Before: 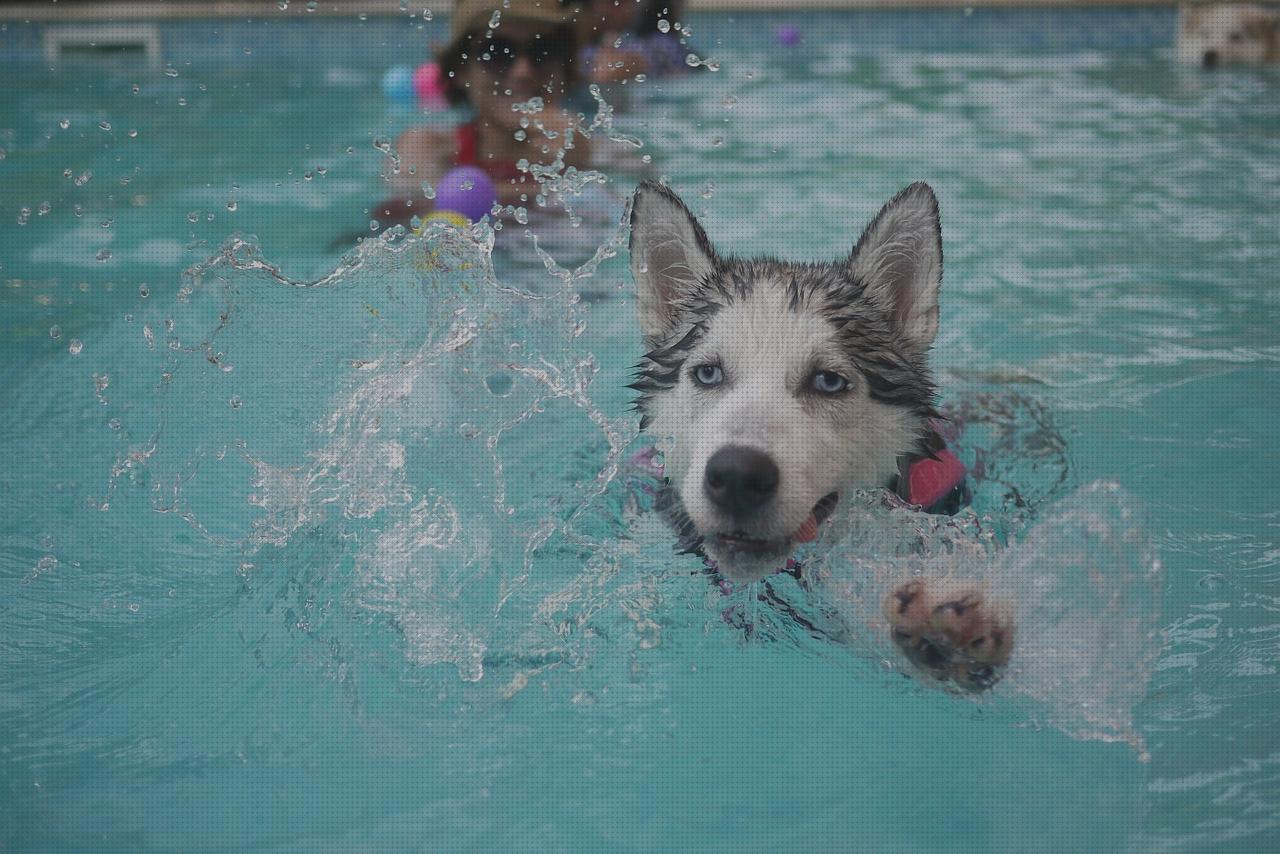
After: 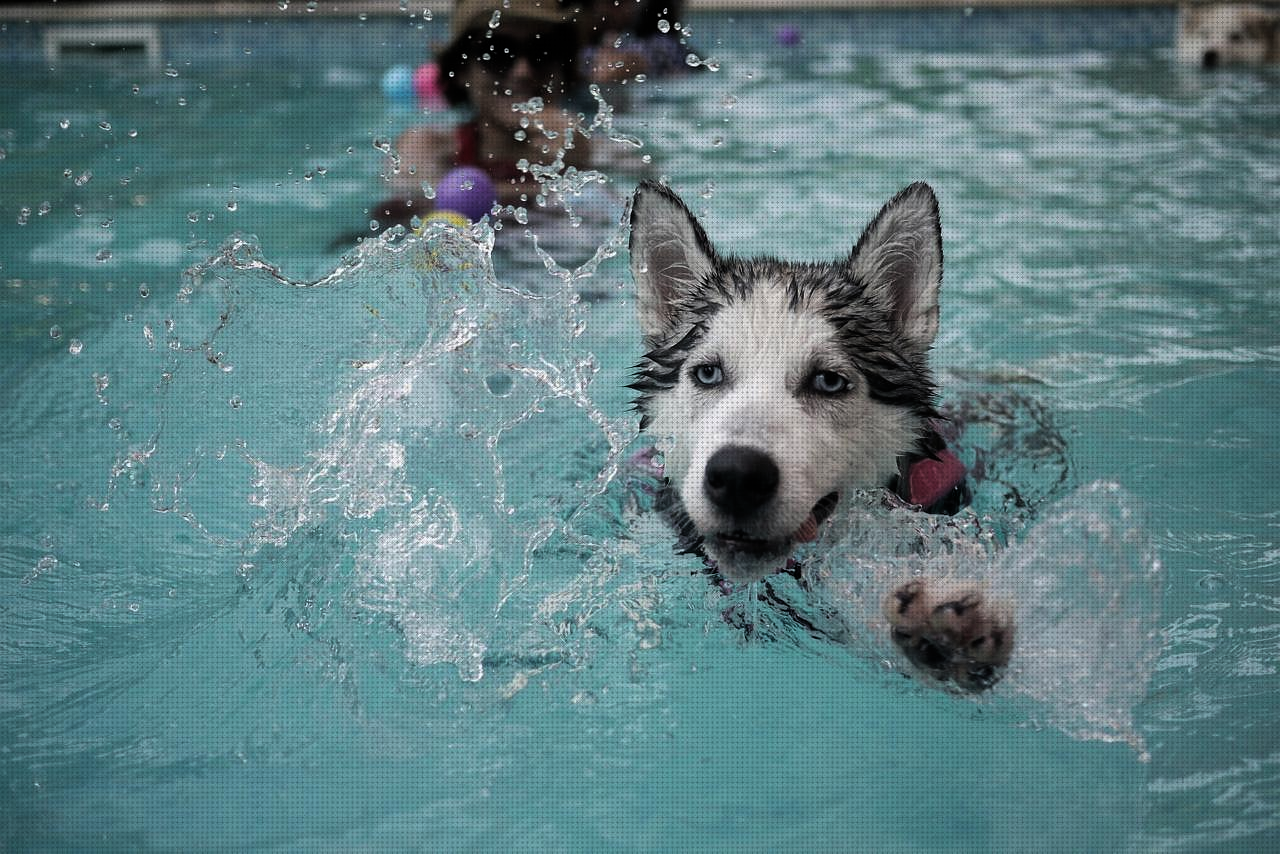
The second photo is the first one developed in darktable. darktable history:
filmic rgb: black relative exposure -8.24 EV, white relative exposure 2.24 EV, hardness 7.04, latitude 85.63%, contrast 1.711, highlights saturation mix -4.1%, shadows ↔ highlights balance -1.99%, add noise in highlights 0.002, preserve chrominance luminance Y, color science v3 (2019), use custom middle-gray values true, contrast in highlights soft
